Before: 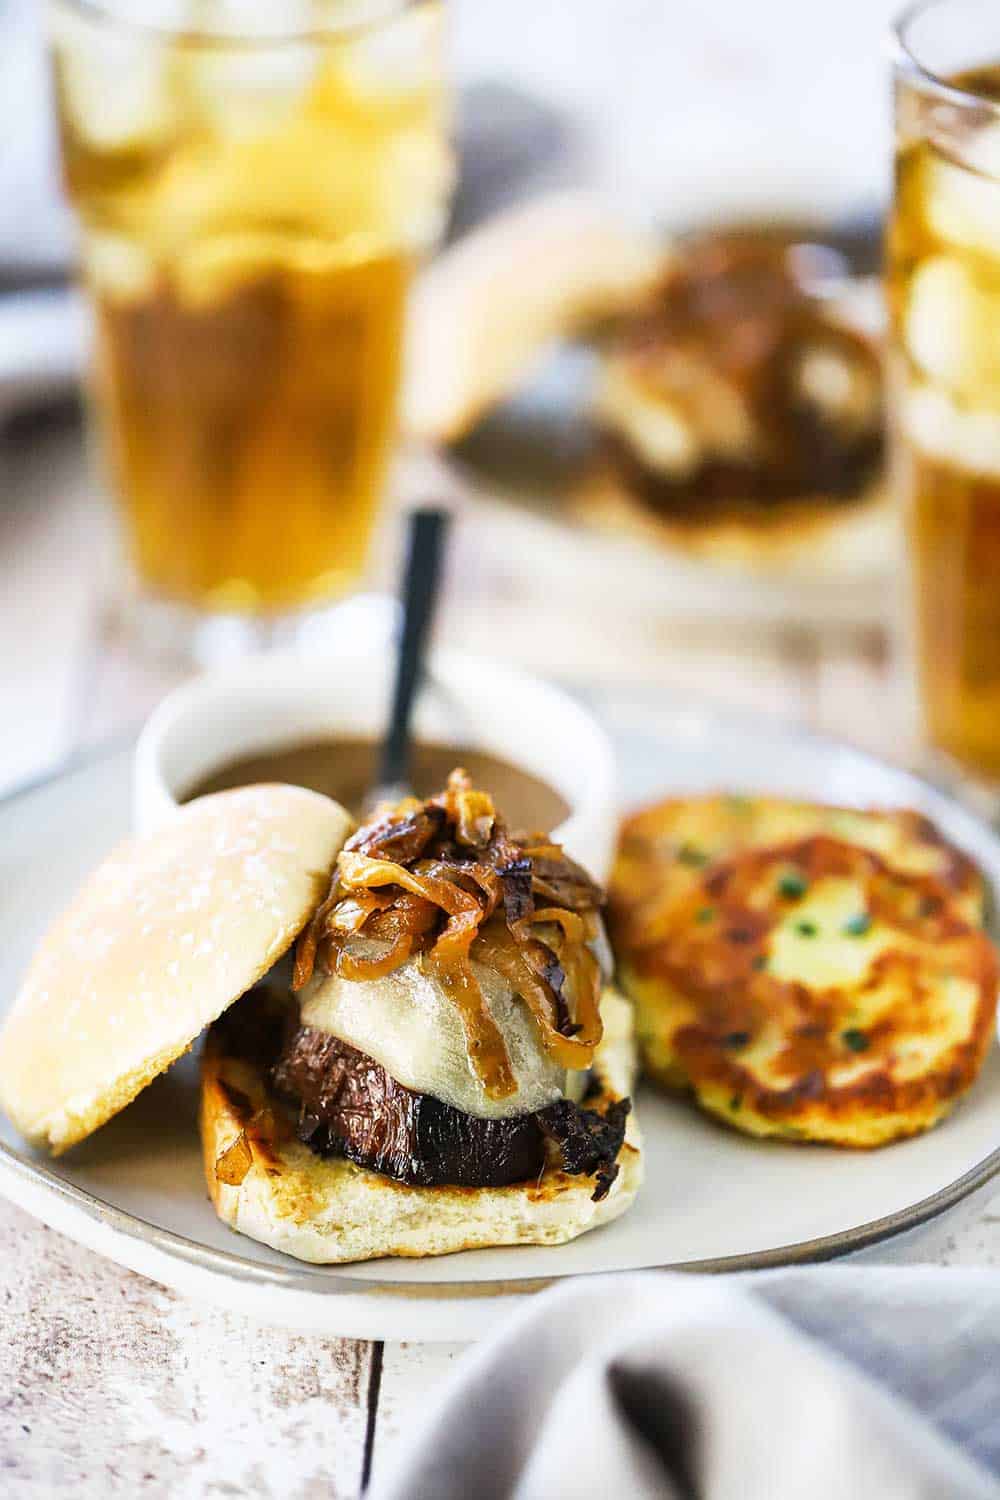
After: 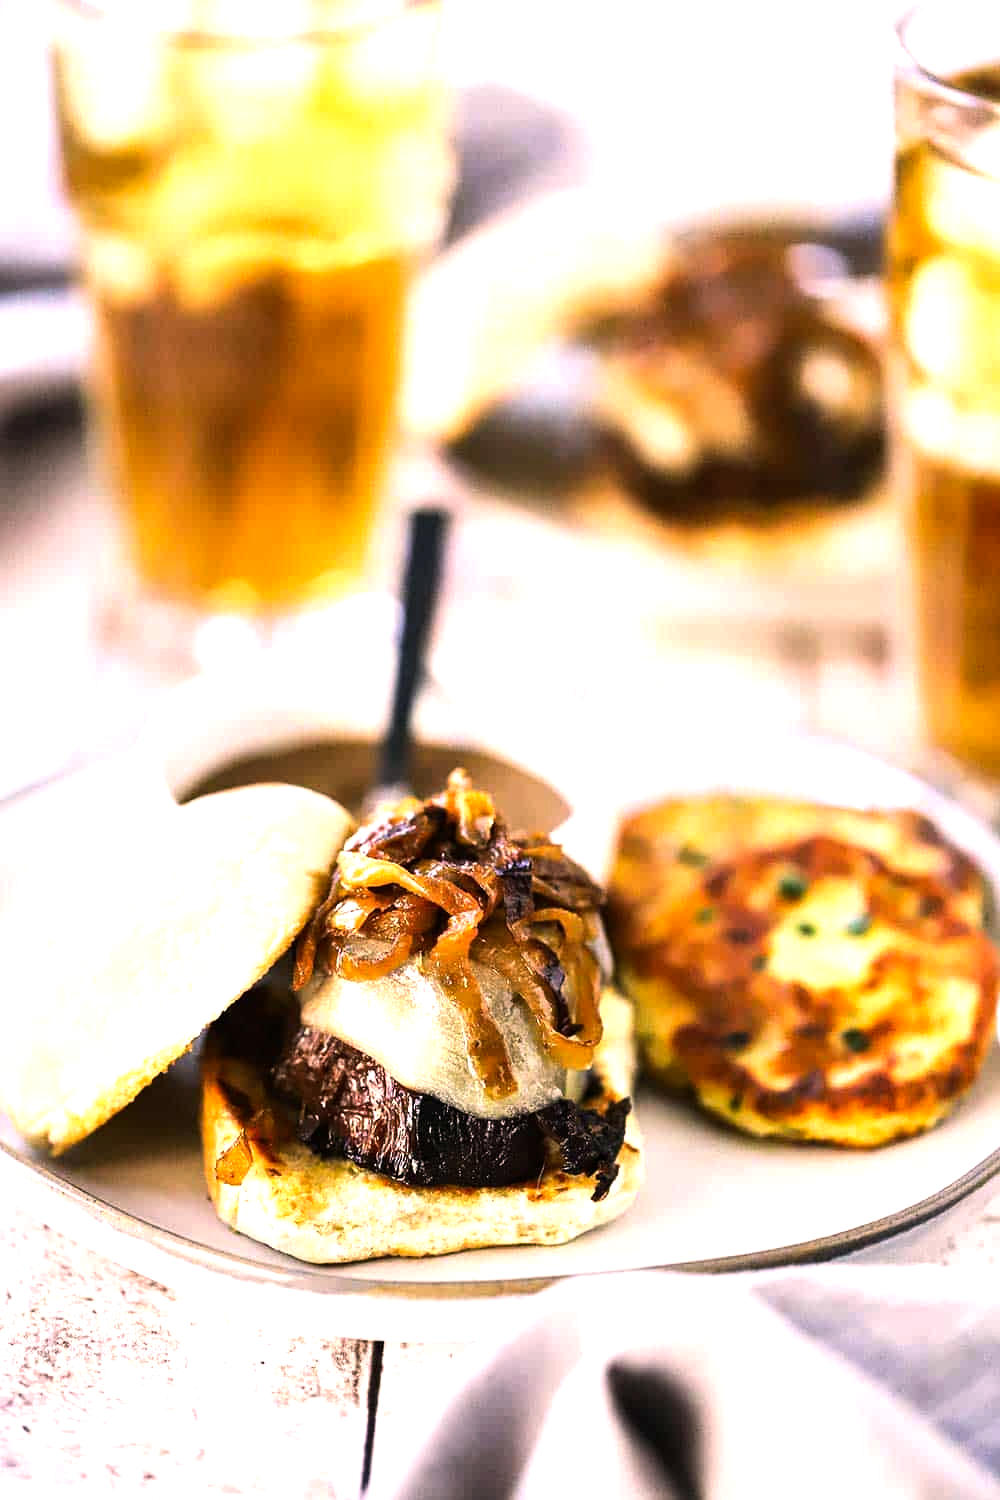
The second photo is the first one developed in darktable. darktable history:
color correction: highlights a* 12.66, highlights b* 5.63
tone equalizer: -8 EV -0.768 EV, -7 EV -0.675 EV, -6 EV -0.596 EV, -5 EV -0.378 EV, -3 EV 0.403 EV, -2 EV 0.6 EV, -1 EV 0.681 EV, +0 EV 0.738 EV, edges refinement/feathering 500, mask exposure compensation -1.57 EV, preserve details no
